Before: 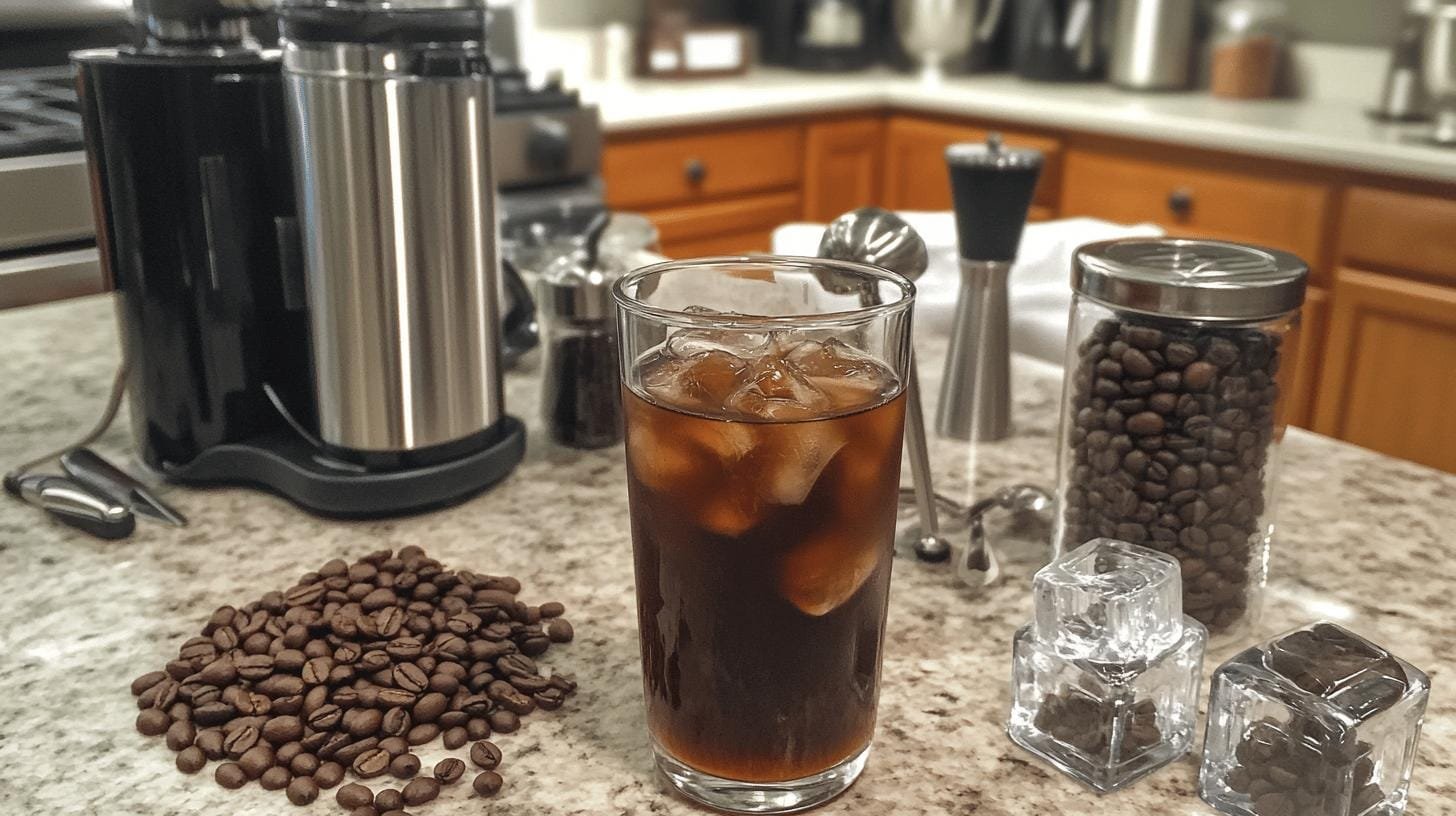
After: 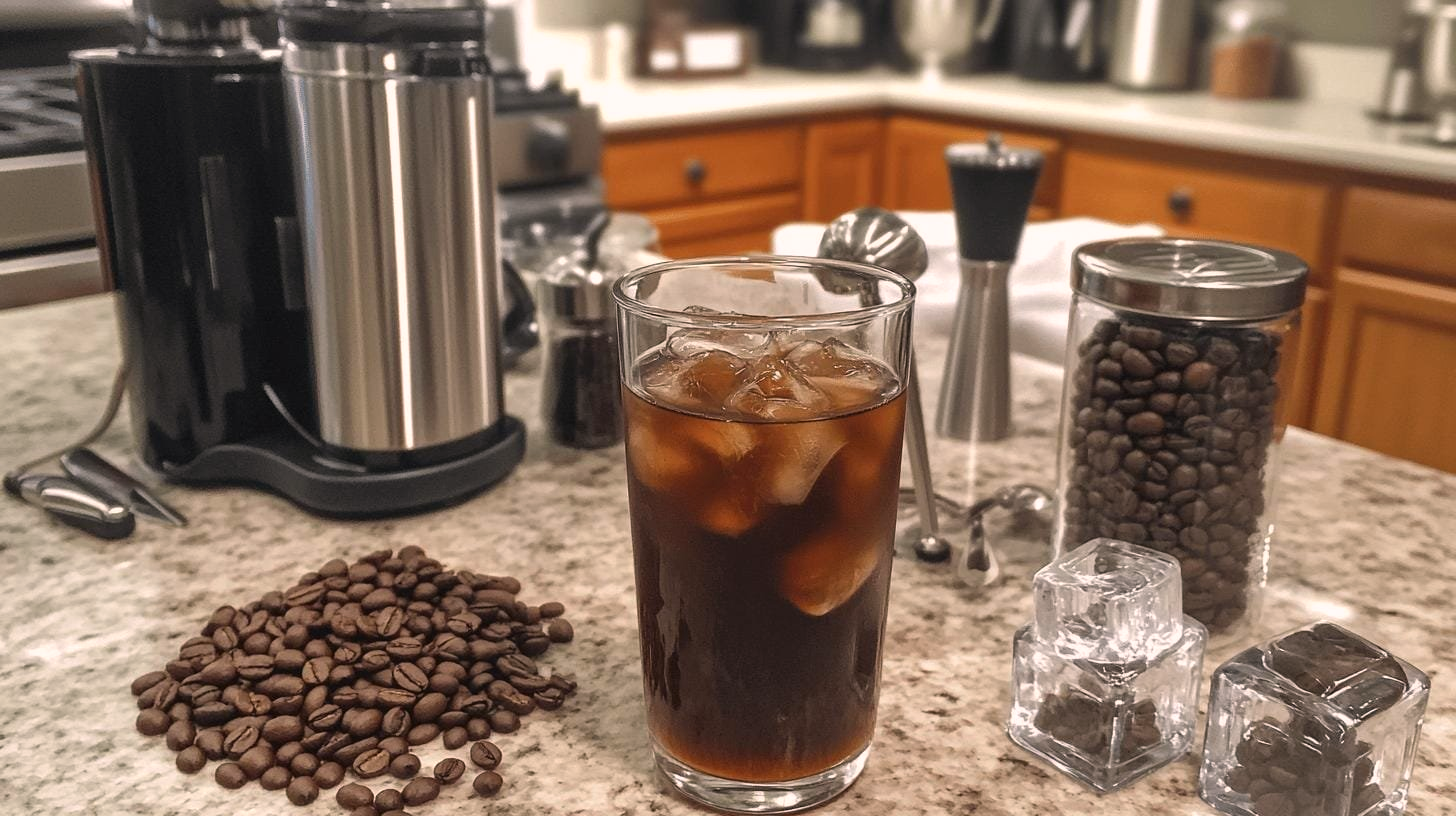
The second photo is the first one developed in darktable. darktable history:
color correction: highlights a* 7.96, highlights b* 3.86
